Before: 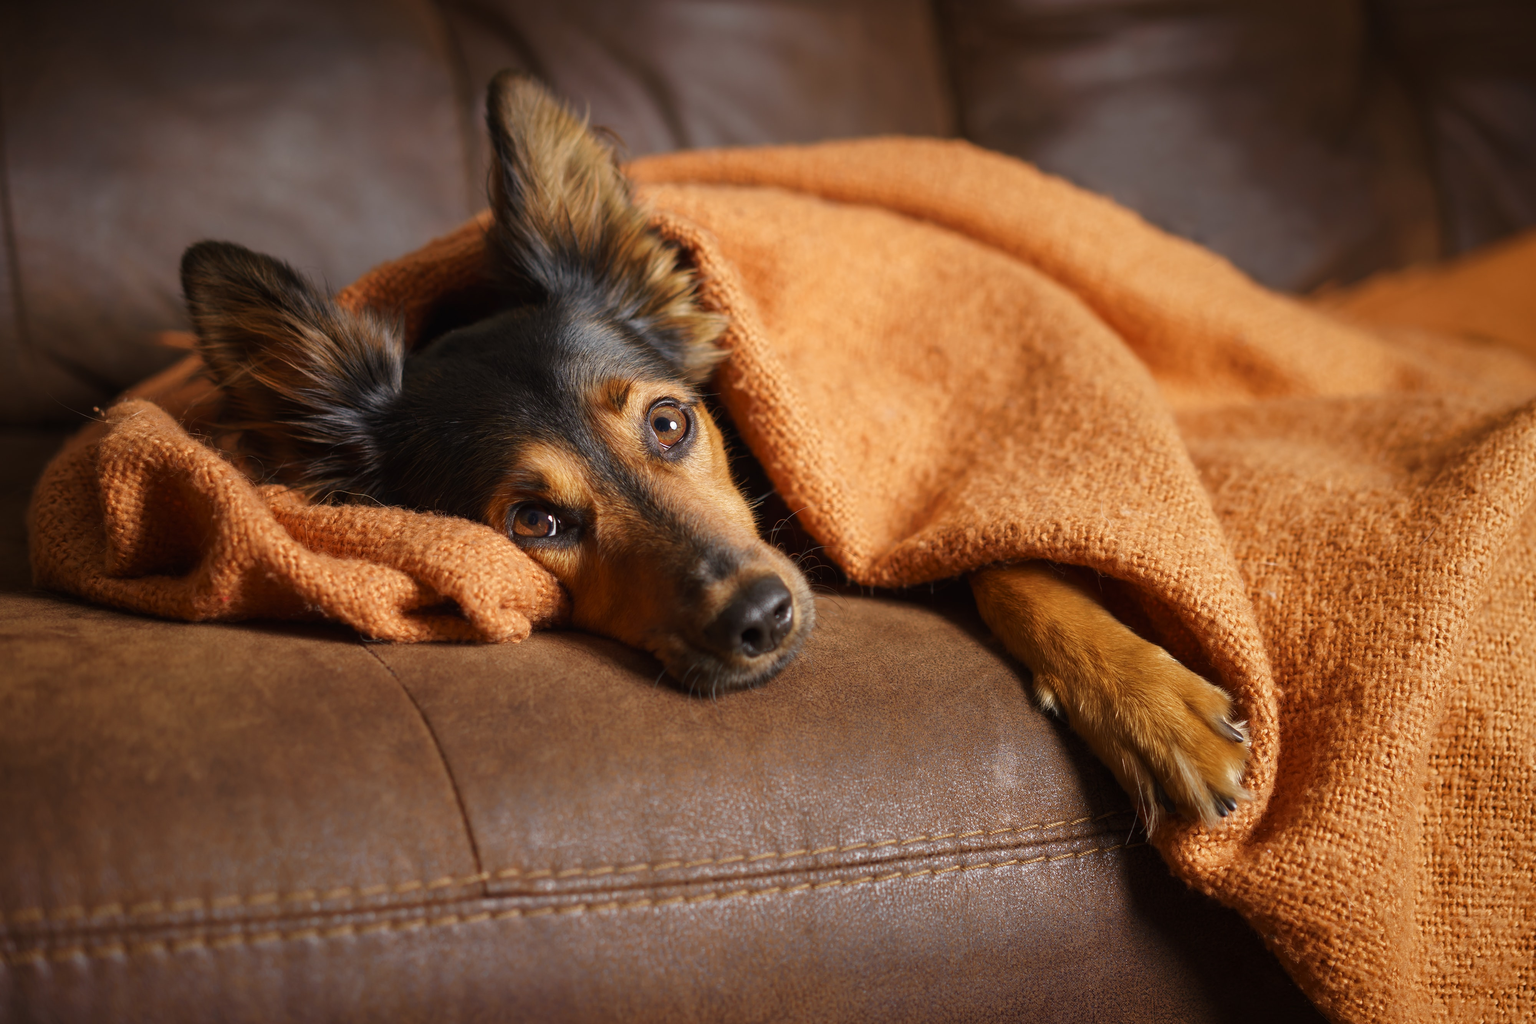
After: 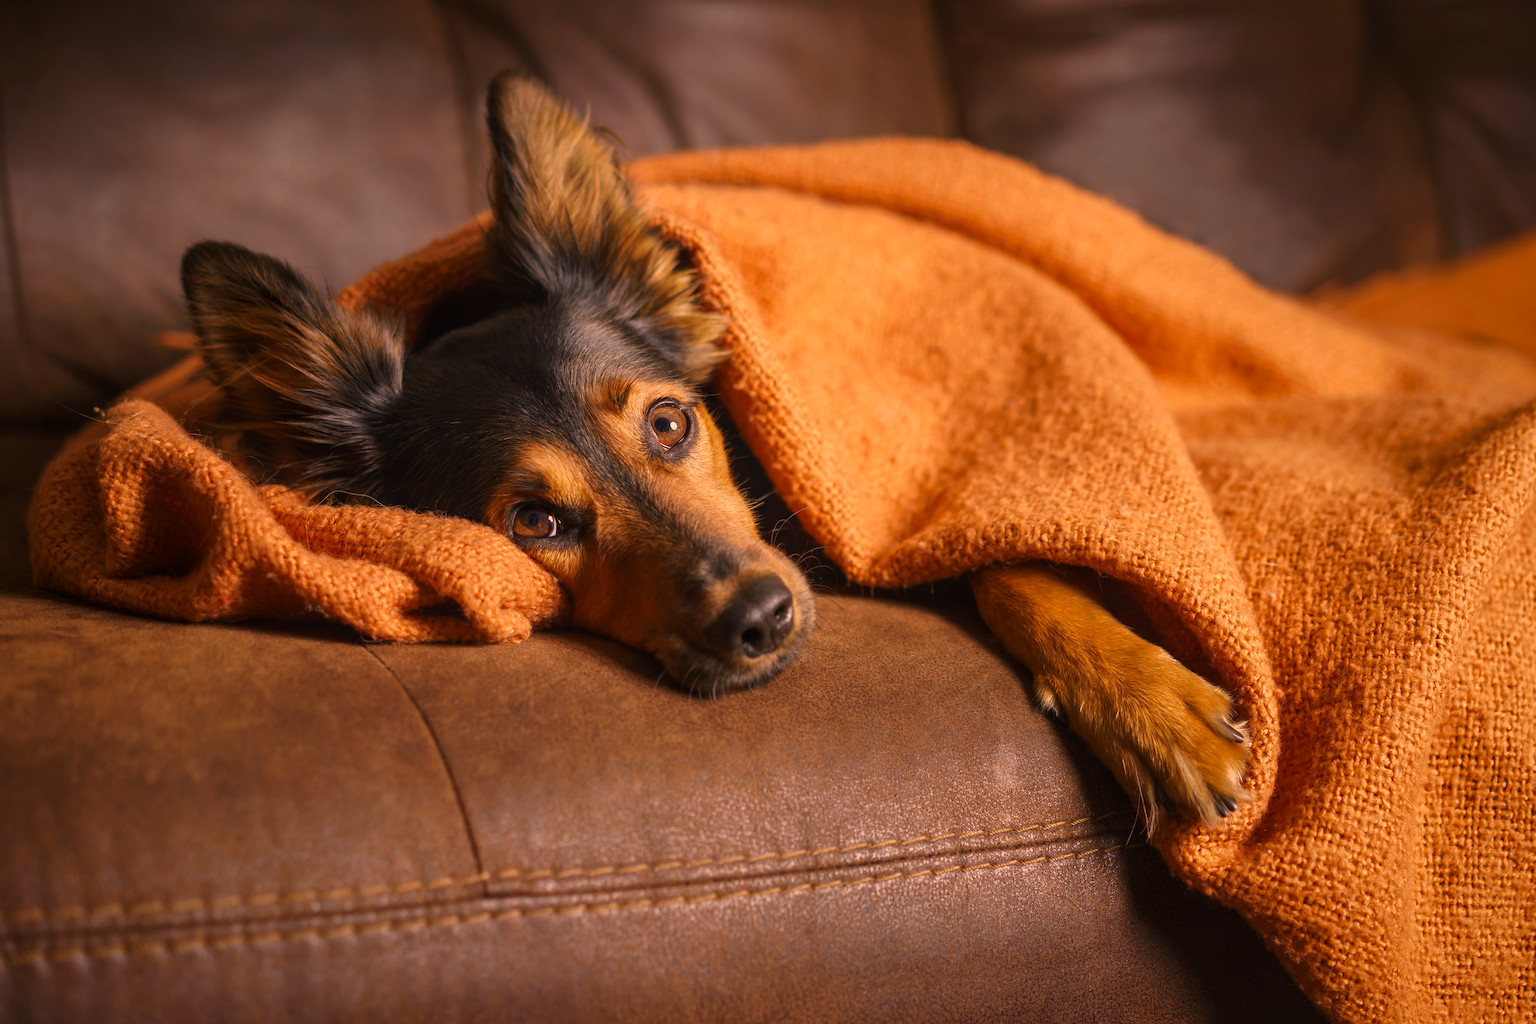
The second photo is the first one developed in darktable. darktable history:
tone equalizer: on, module defaults
local contrast: detail 110%
color correction: highlights a* 21.88, highlights b* 22.25
